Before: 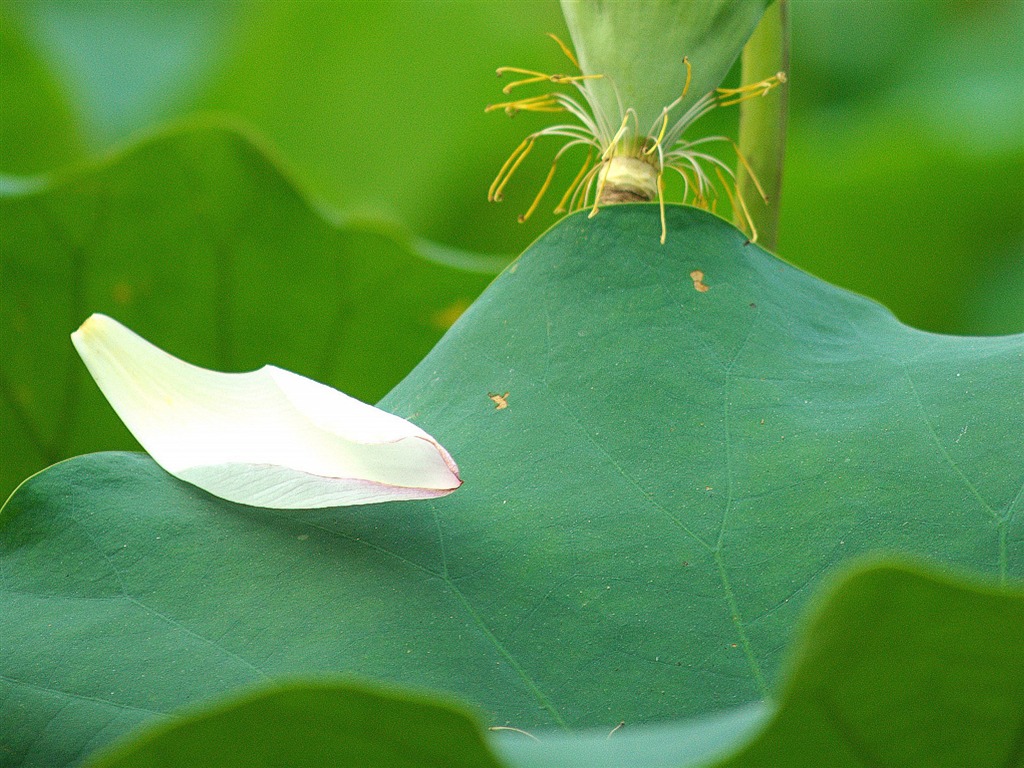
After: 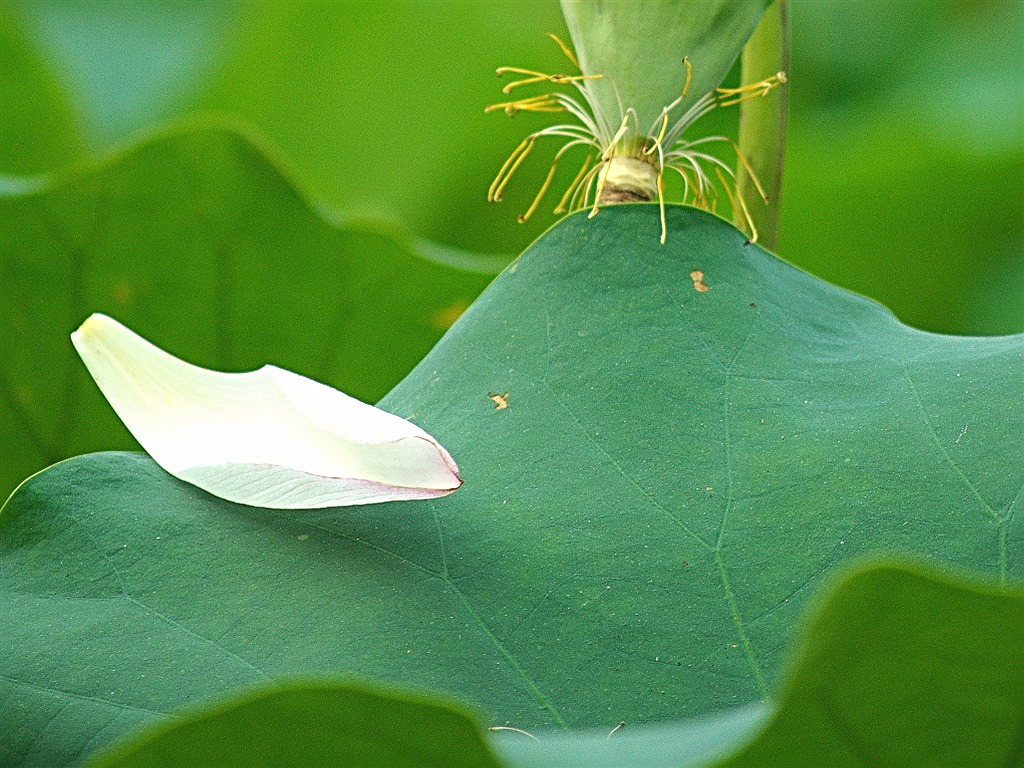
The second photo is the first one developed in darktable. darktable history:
base curve: curves: ch0 [(0, 0) (0.989, 0.992)], preserve colors none
sharpen: radius 3.962
